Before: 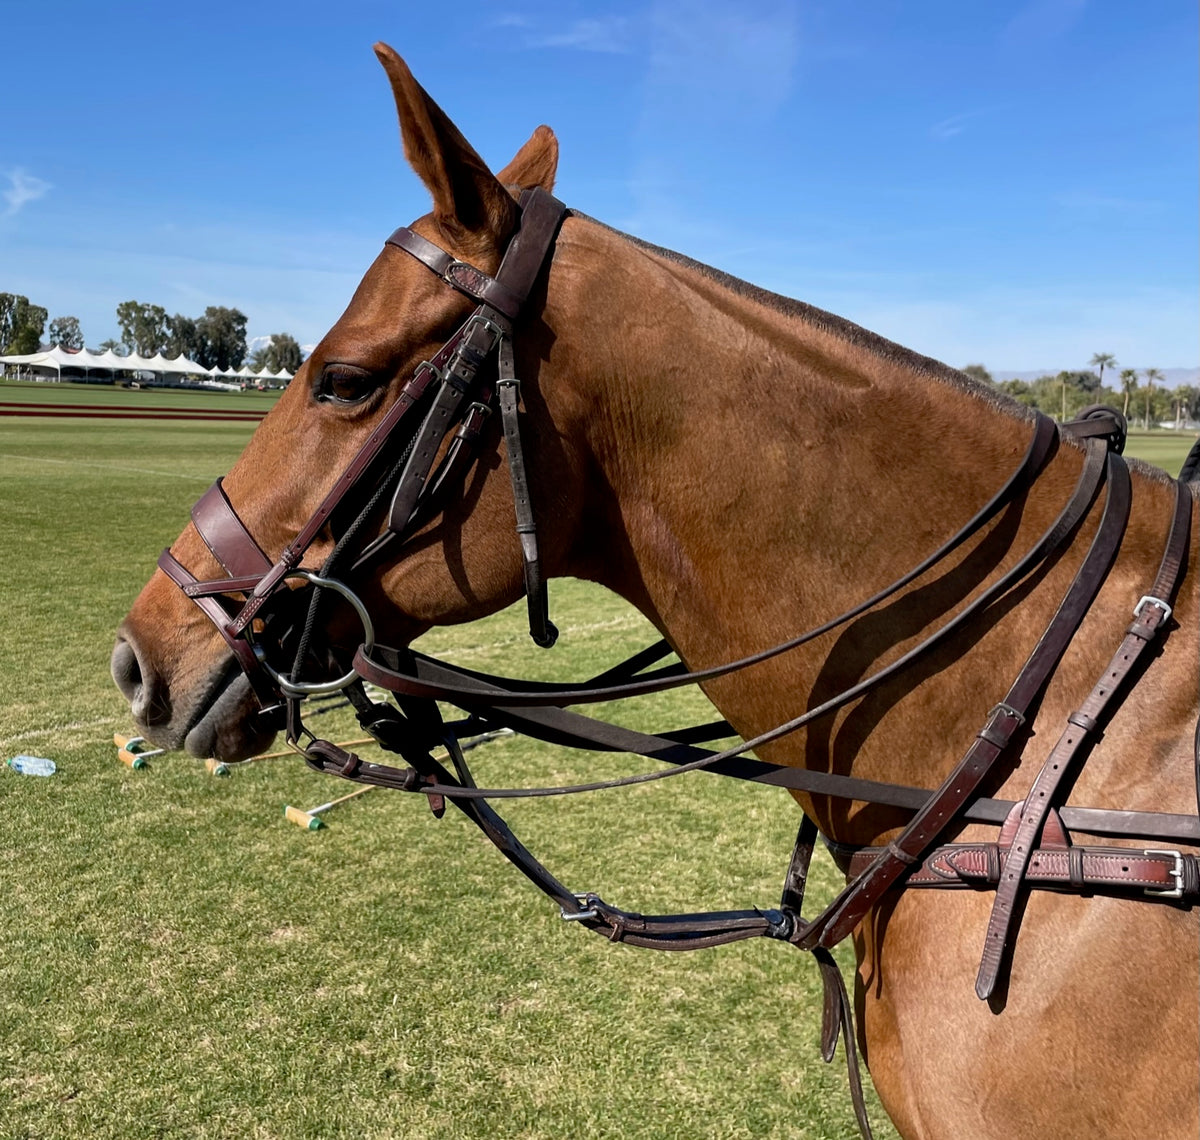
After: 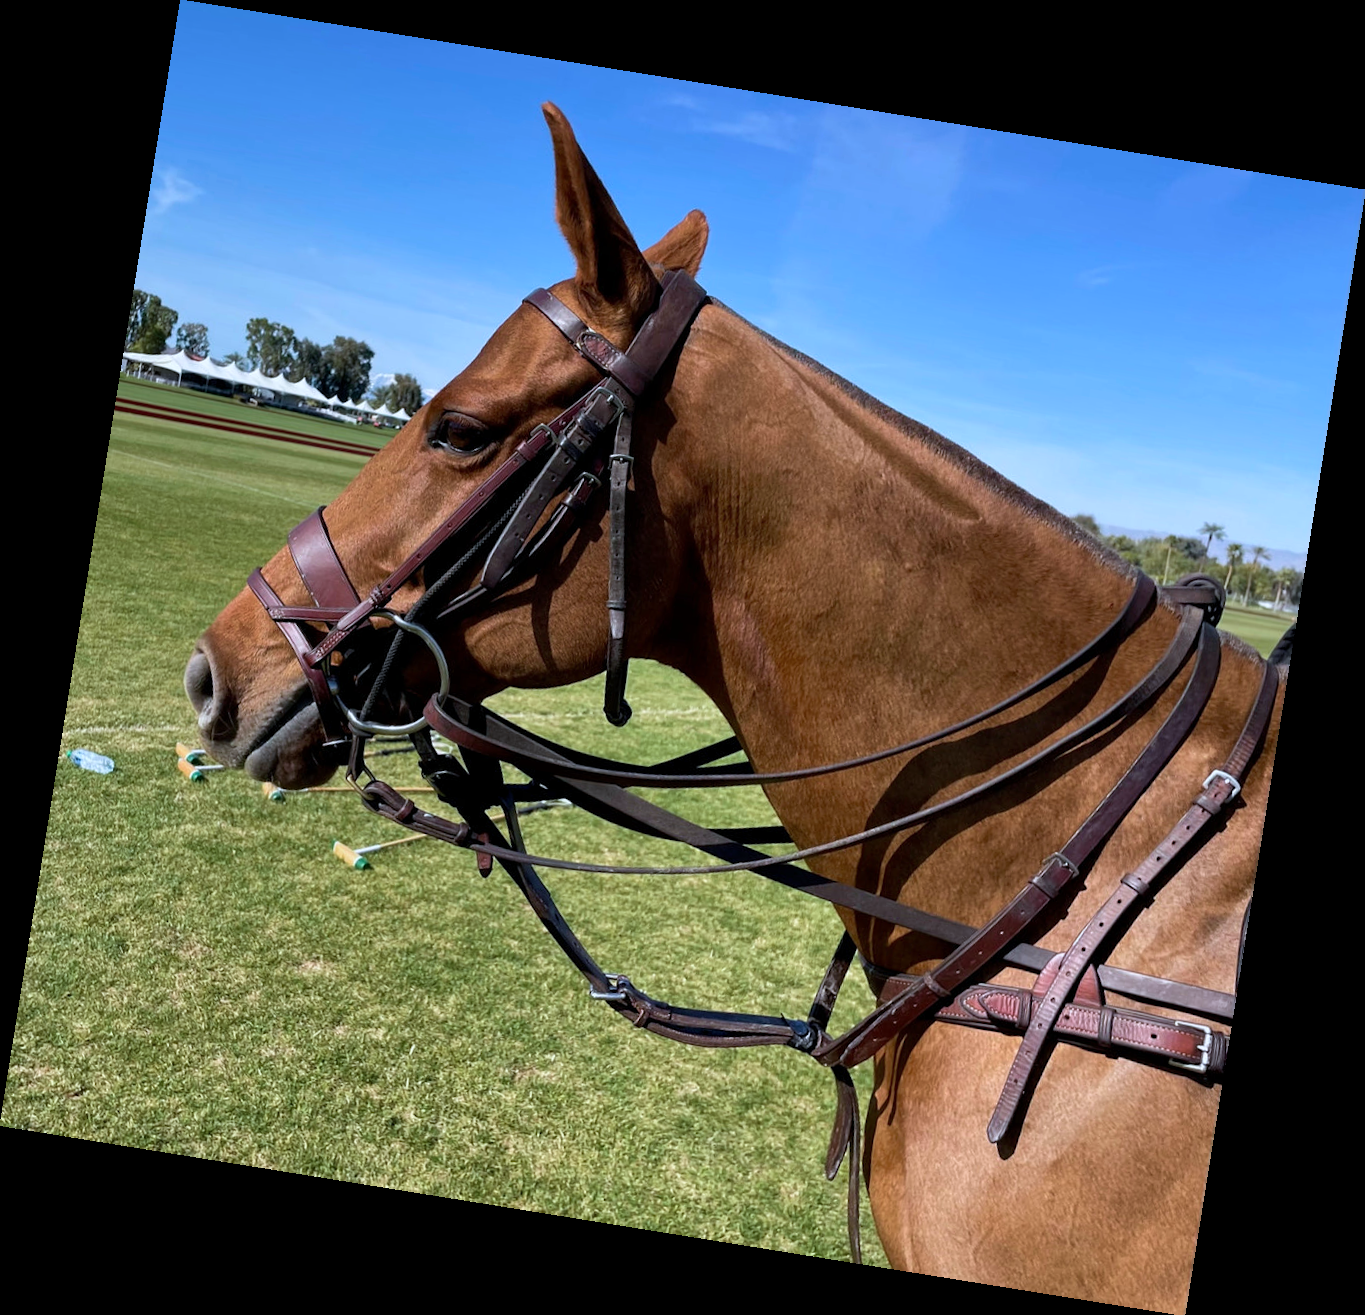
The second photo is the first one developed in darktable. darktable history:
color calibration: x 0.367, y 0.379, temperature 4395.86 K
rotate and perspective: rotation 9.12°, automatic cropping off
velvia: on, module defaults
